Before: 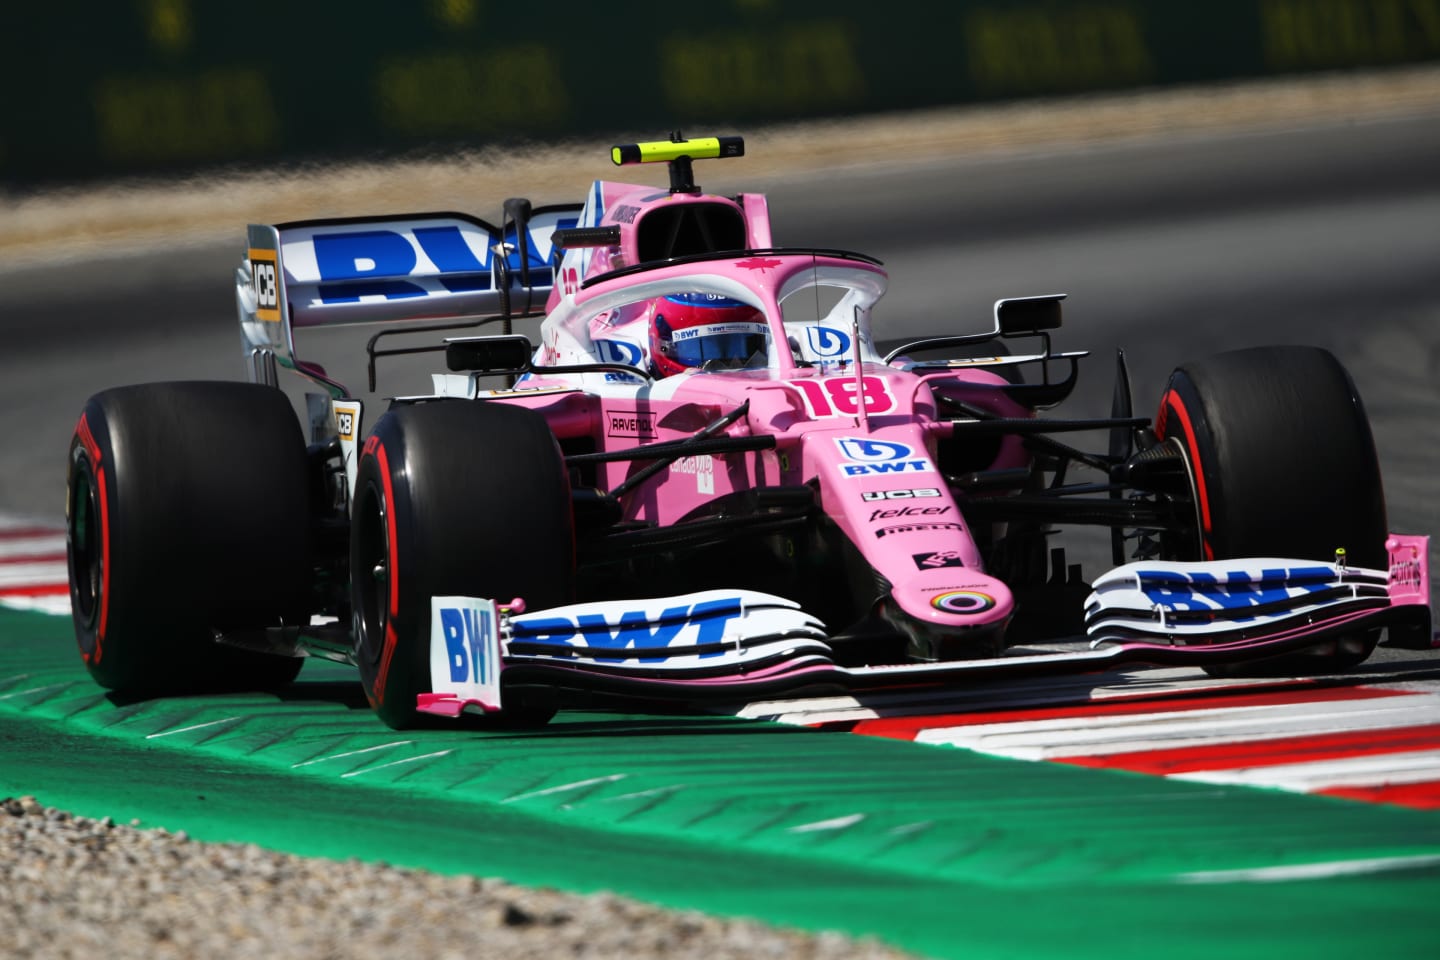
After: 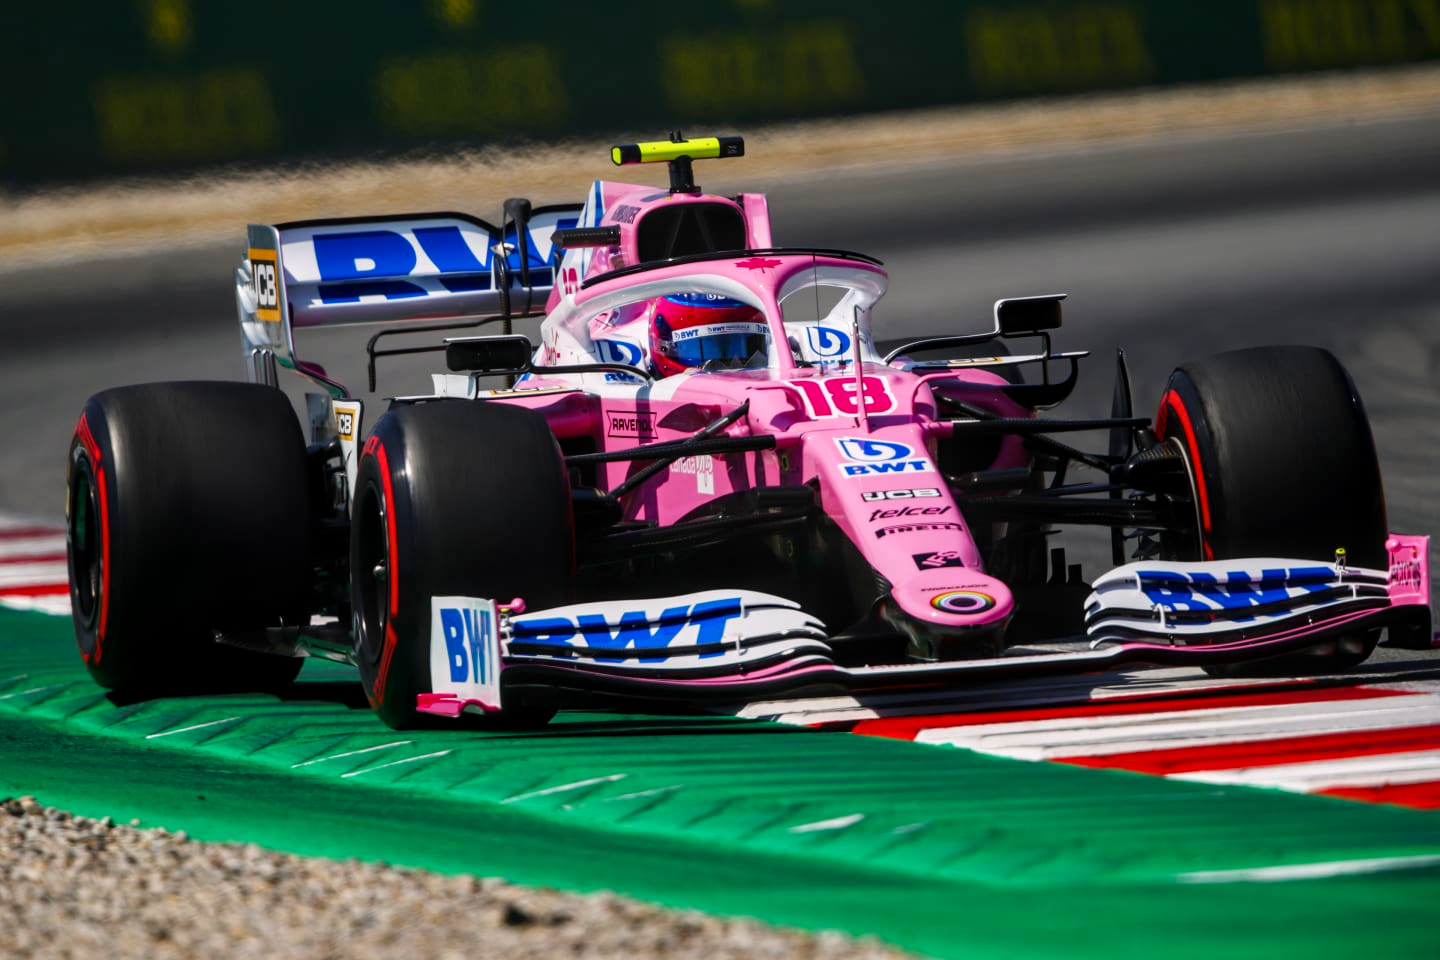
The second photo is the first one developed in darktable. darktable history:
color balance rgb: highlights gain › chroma 0.992%, highlights gain › hue 28.12°, perceptual saturation grading › global saturation 9.355%, perceptual saturation grading › highlights -12.968%, perceptual saturation grading › mid-tones 14.43%, perceptual saturation grading › shadows 23.567%, global vibrance 20%
local contrast: on, module defaults
